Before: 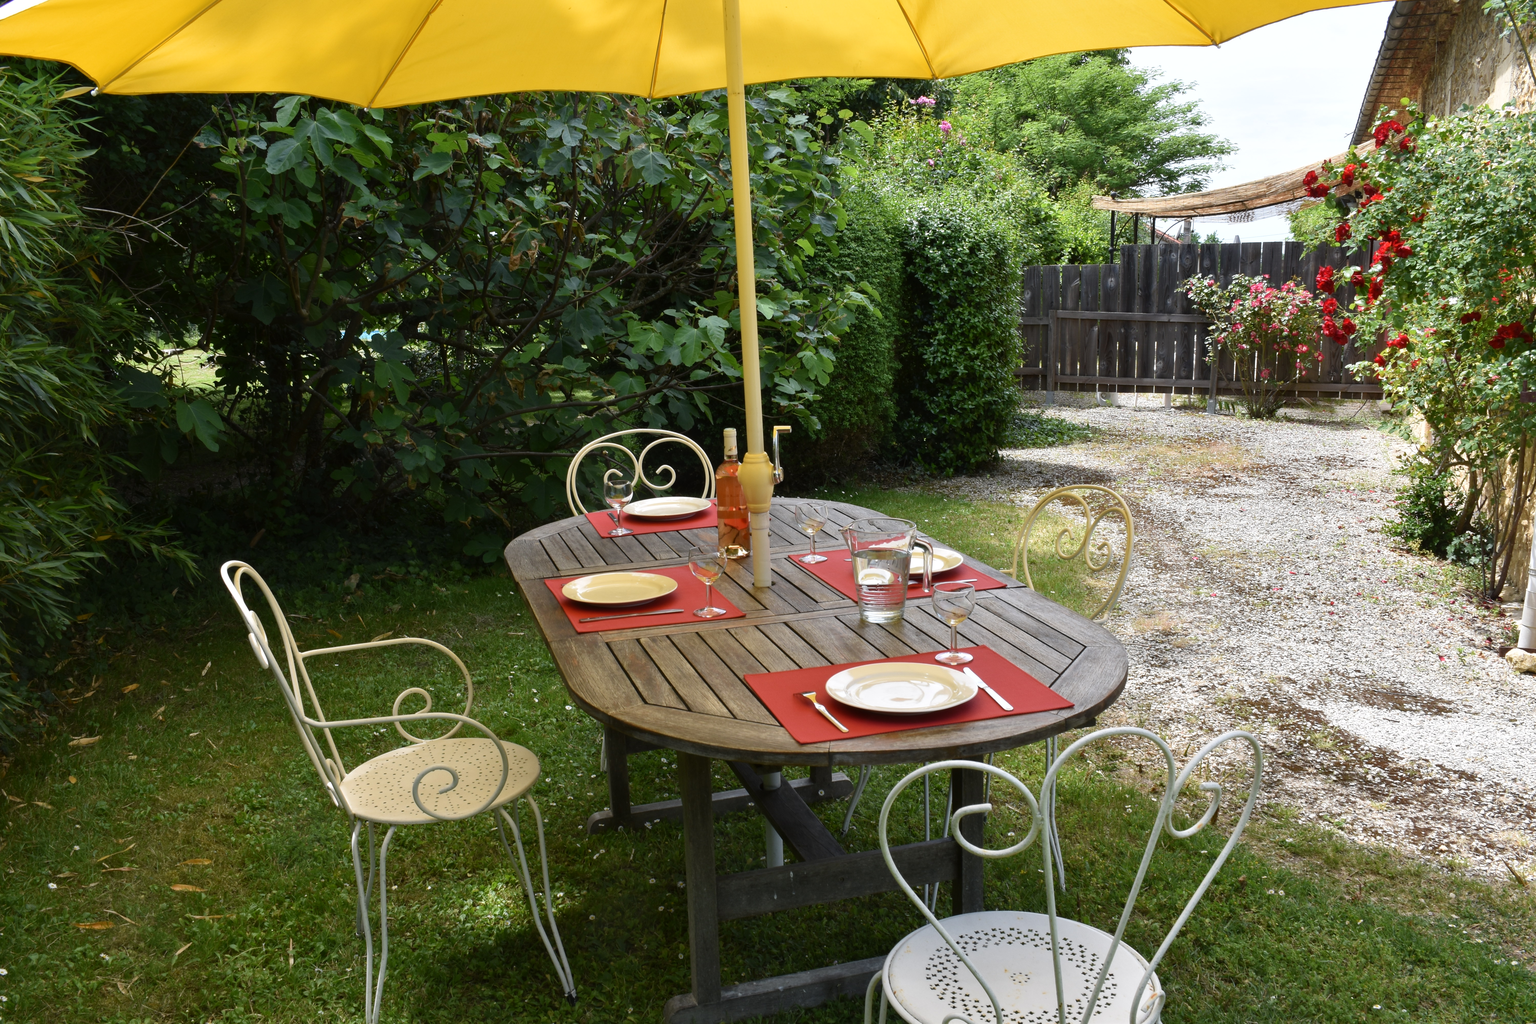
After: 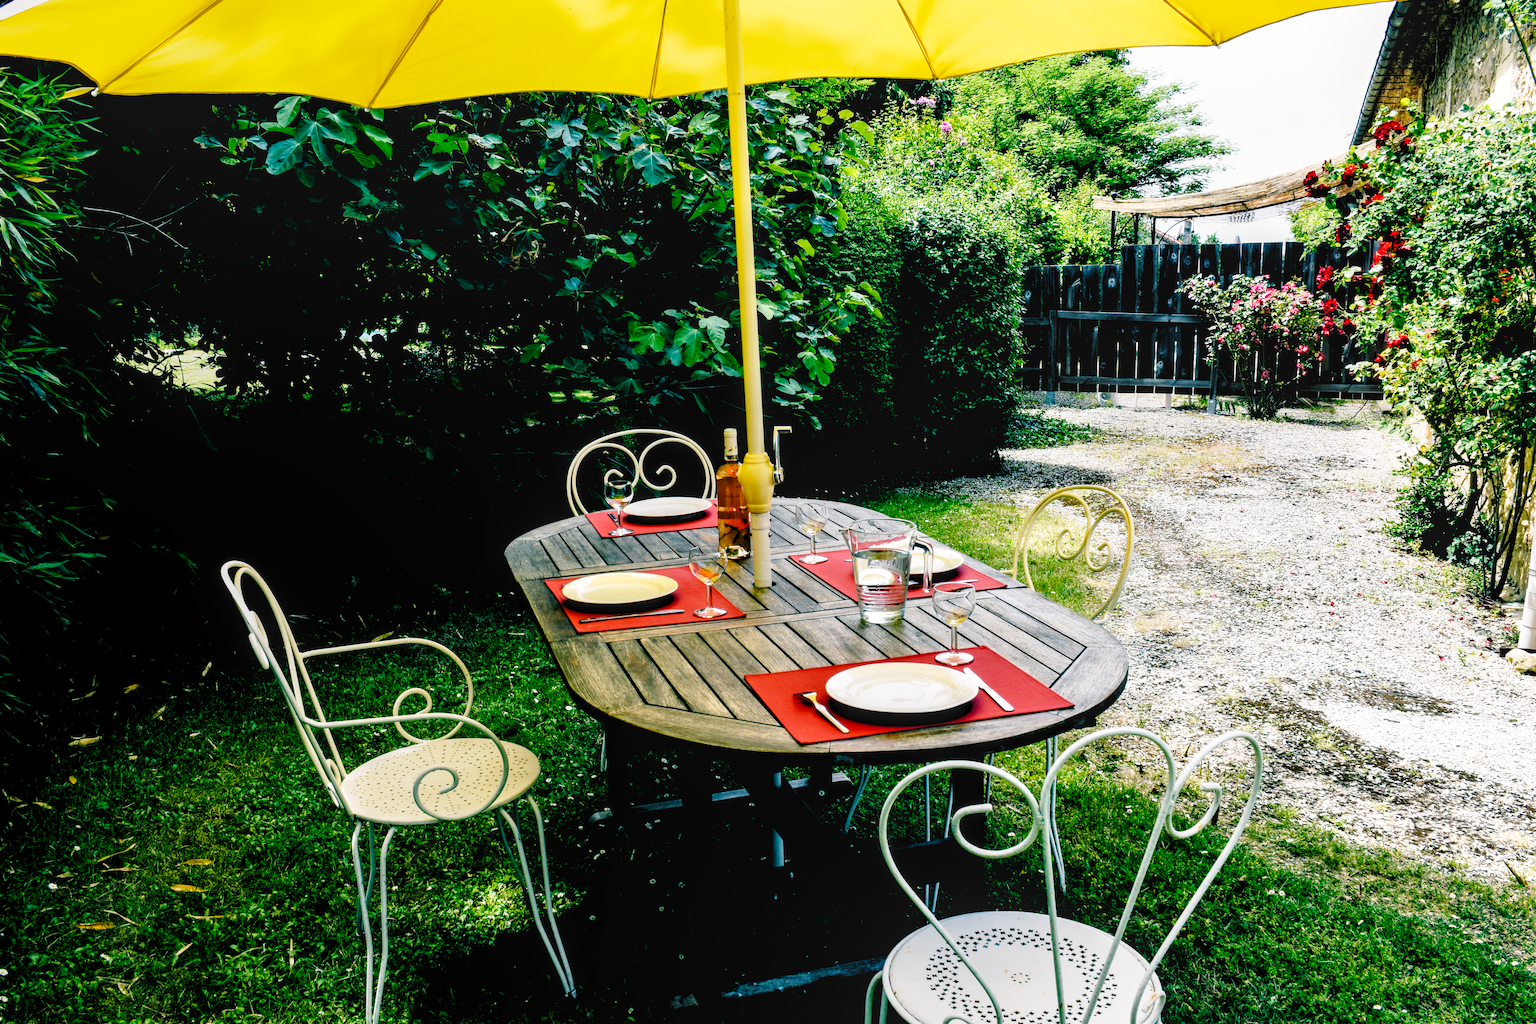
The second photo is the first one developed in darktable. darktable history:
local contrast: on, module defaults
base curve: curves: ch0 [(0, 0) (0.028, 0.03) (0.121, 0.232) (0.46, 0.748) (0.859, 0.968) (1, 1)], preserve colors none
color balance rgb: shadows lift › luminance -28.76%, shadows lift › chroma 10%, shadows lift › hue 230°, power › chroma 0.5%, power › hue 215°, highlights gain › luminance 7.14%, highlights gain › chroma 1%, highlights gain › hue 50°, global offset › luminance -0.29%, global offset › hue 260°, perceptual saturation grading › global saturation 20%, perceptual saturation grading › highlights -13.92%, perceptual saturation grading › shadows 50%
rgb levels: levels [[0.034, 0.472, 0.904], [0, 0.5, 1], [0, 0.5, 1]]
